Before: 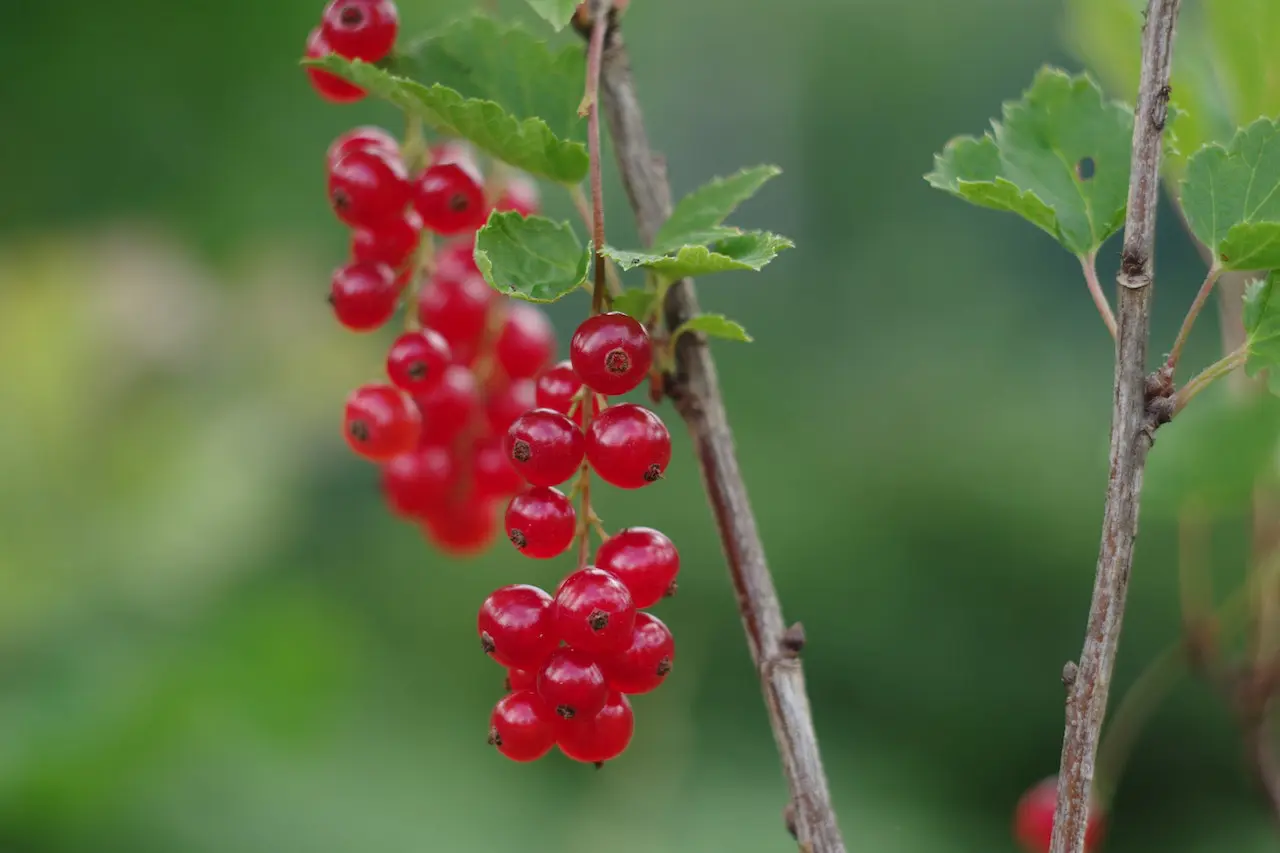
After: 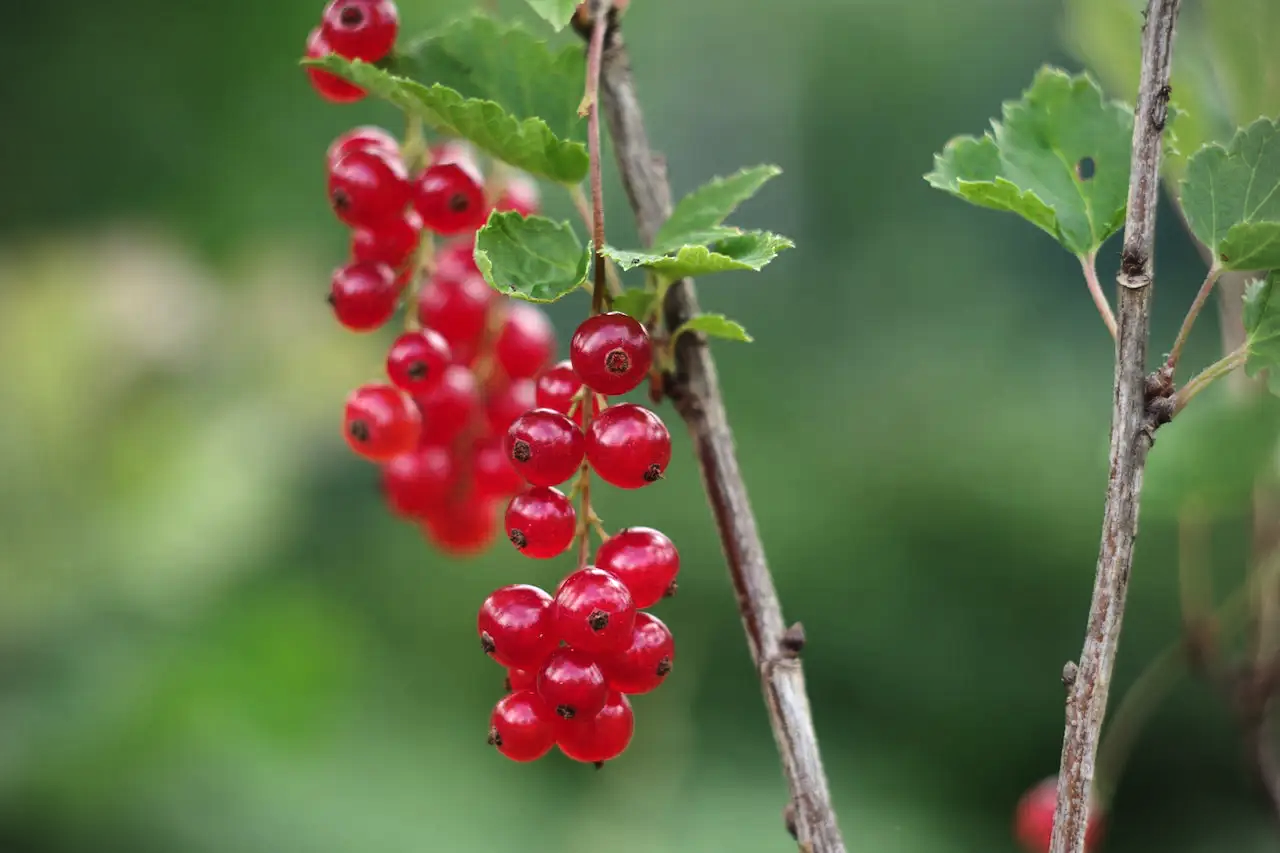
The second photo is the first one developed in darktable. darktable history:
shadows and highlights: soften with gaussian
tone equalizer: -8 EV -0.75 EV, -7 EV -0.7 EV, -6 EV -0.6 EV, -5 EV -0.4 EV, -3 EV 0.4 EV, -2 EV 0.6 EV, -1 EV 0.7 EV, +0 EV 0.75 EV, edges refinement/feathering 500, mask exposure compensation -1.57 EV, preserve details no
vignetting: on, module defaults
